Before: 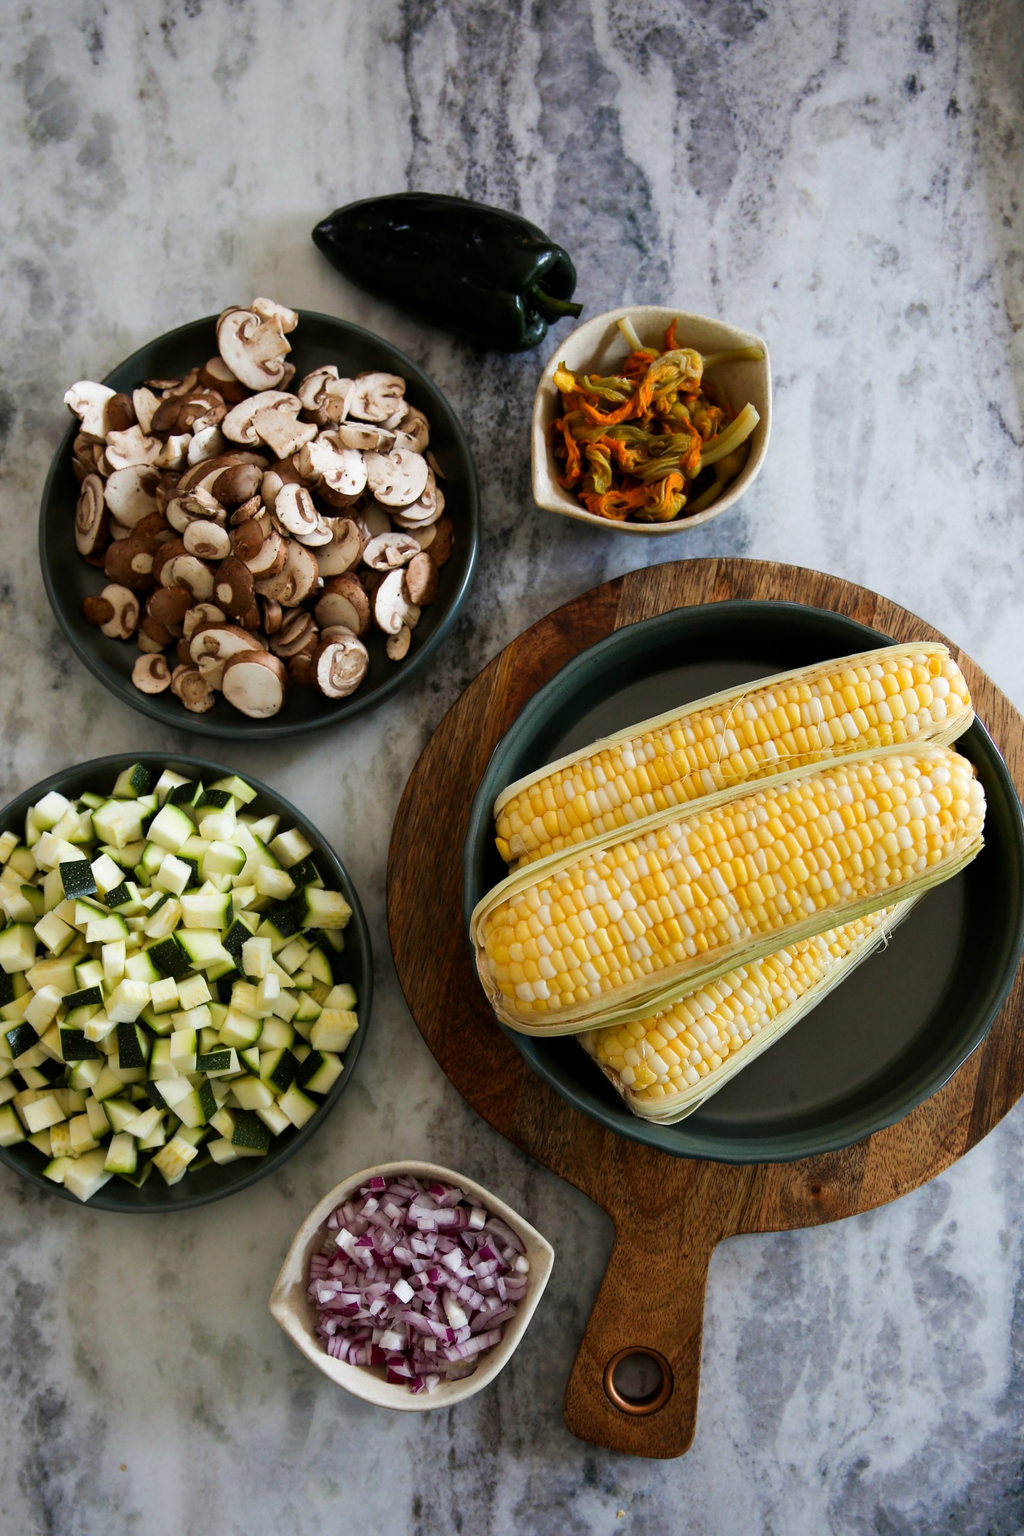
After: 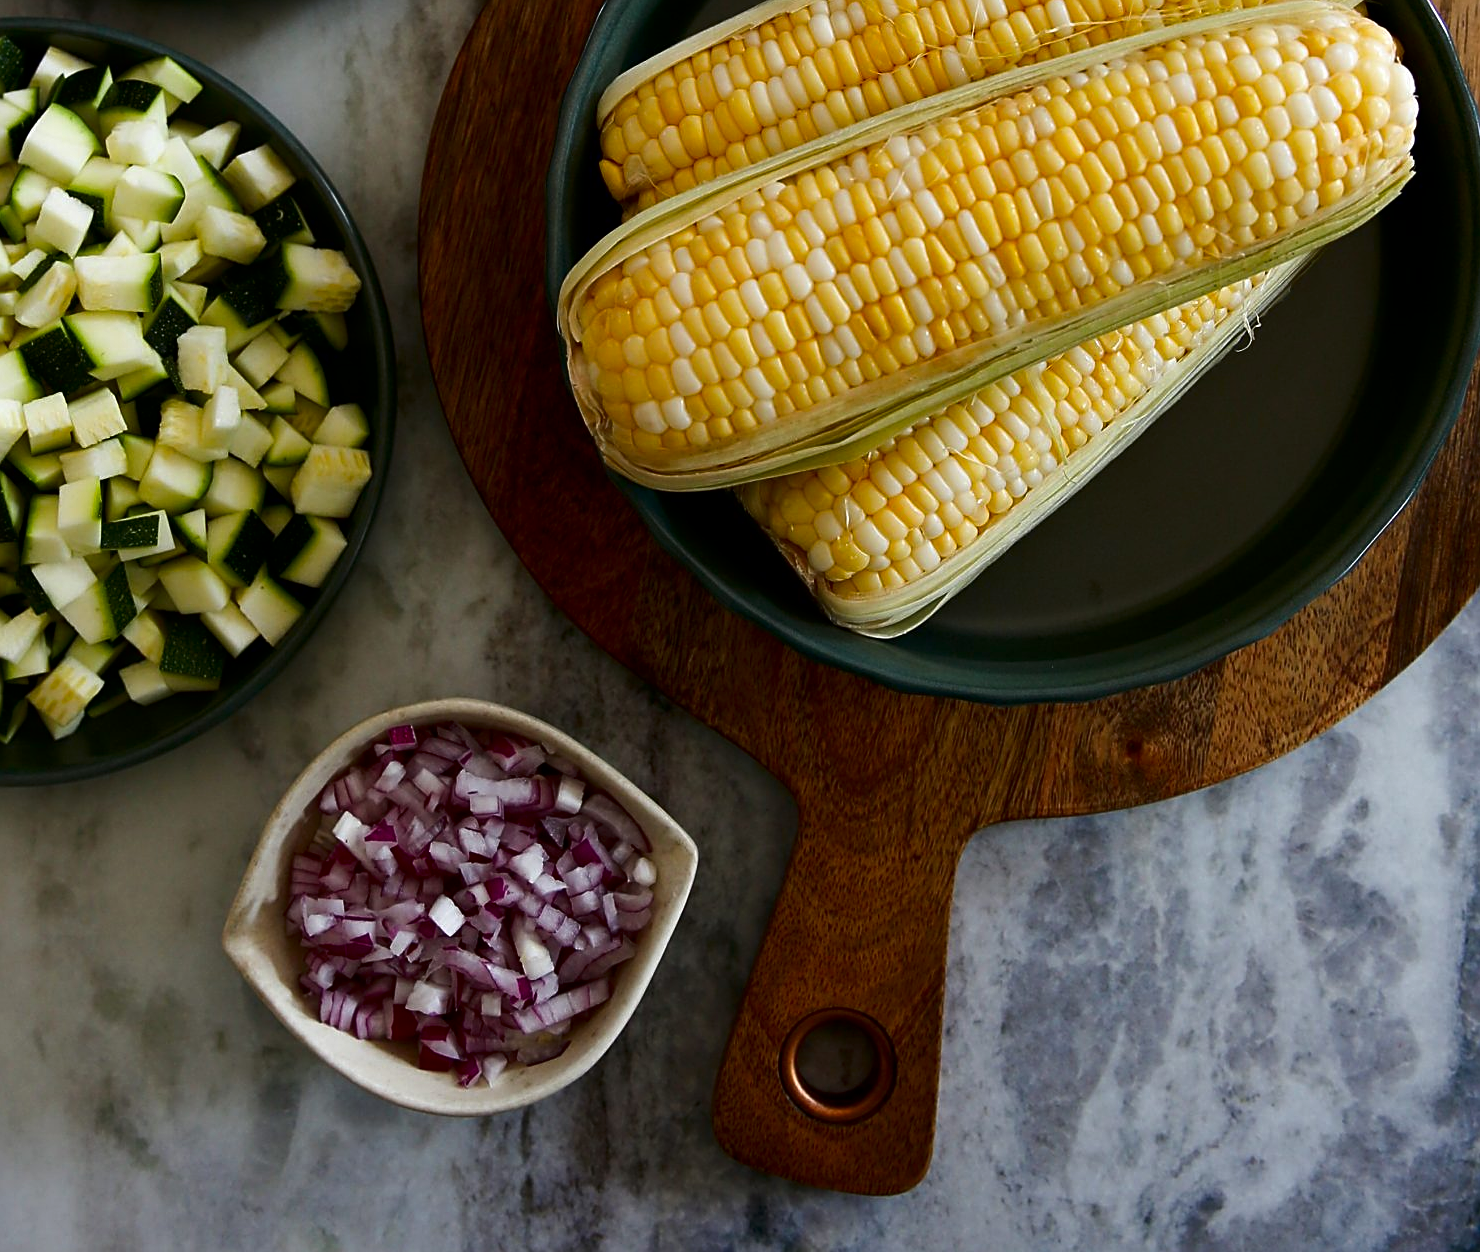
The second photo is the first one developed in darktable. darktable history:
contrast brightness saturation: brightness -0.216, saturation 0.079
sharpen: on, module defaults
crop and rotate: left 13.28%, top 48.295%, bottom 2.775%
